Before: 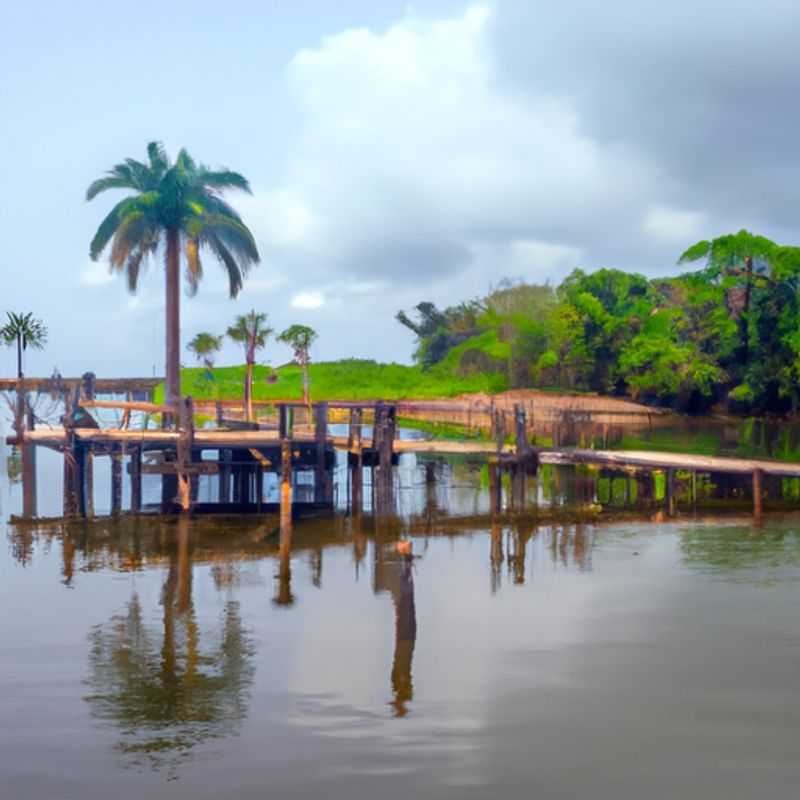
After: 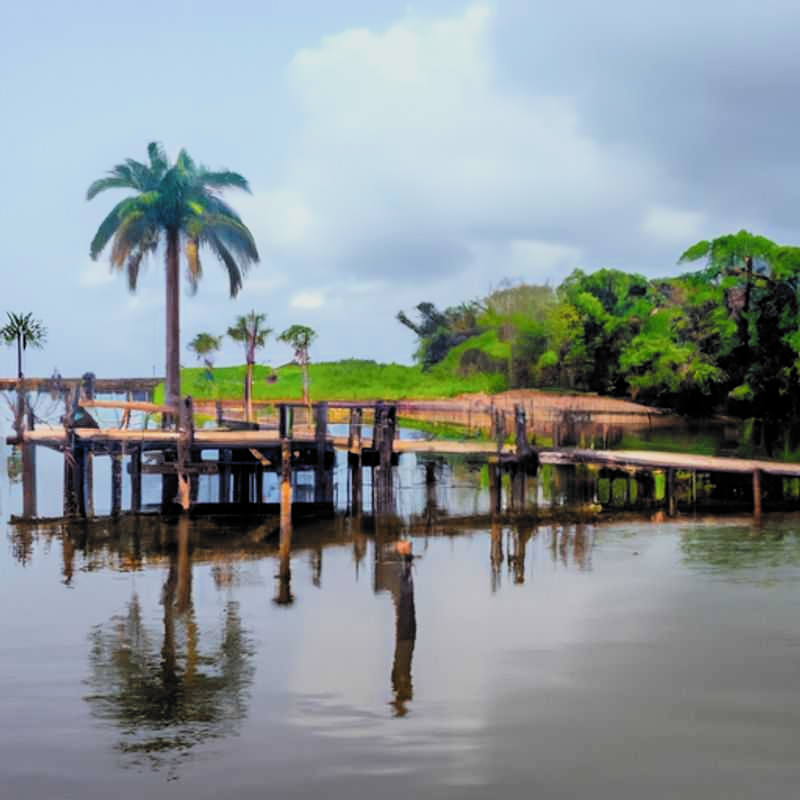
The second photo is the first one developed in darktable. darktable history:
filmic rgb: black relative exposure -5.03 EV, white relative exposure 3.95 EV, threshold 3.06 EV, hardness 2.88, contrast 1.298, highlights saturation mix -30.33%, color science v6 (2022), enable highlight reconstruction true
